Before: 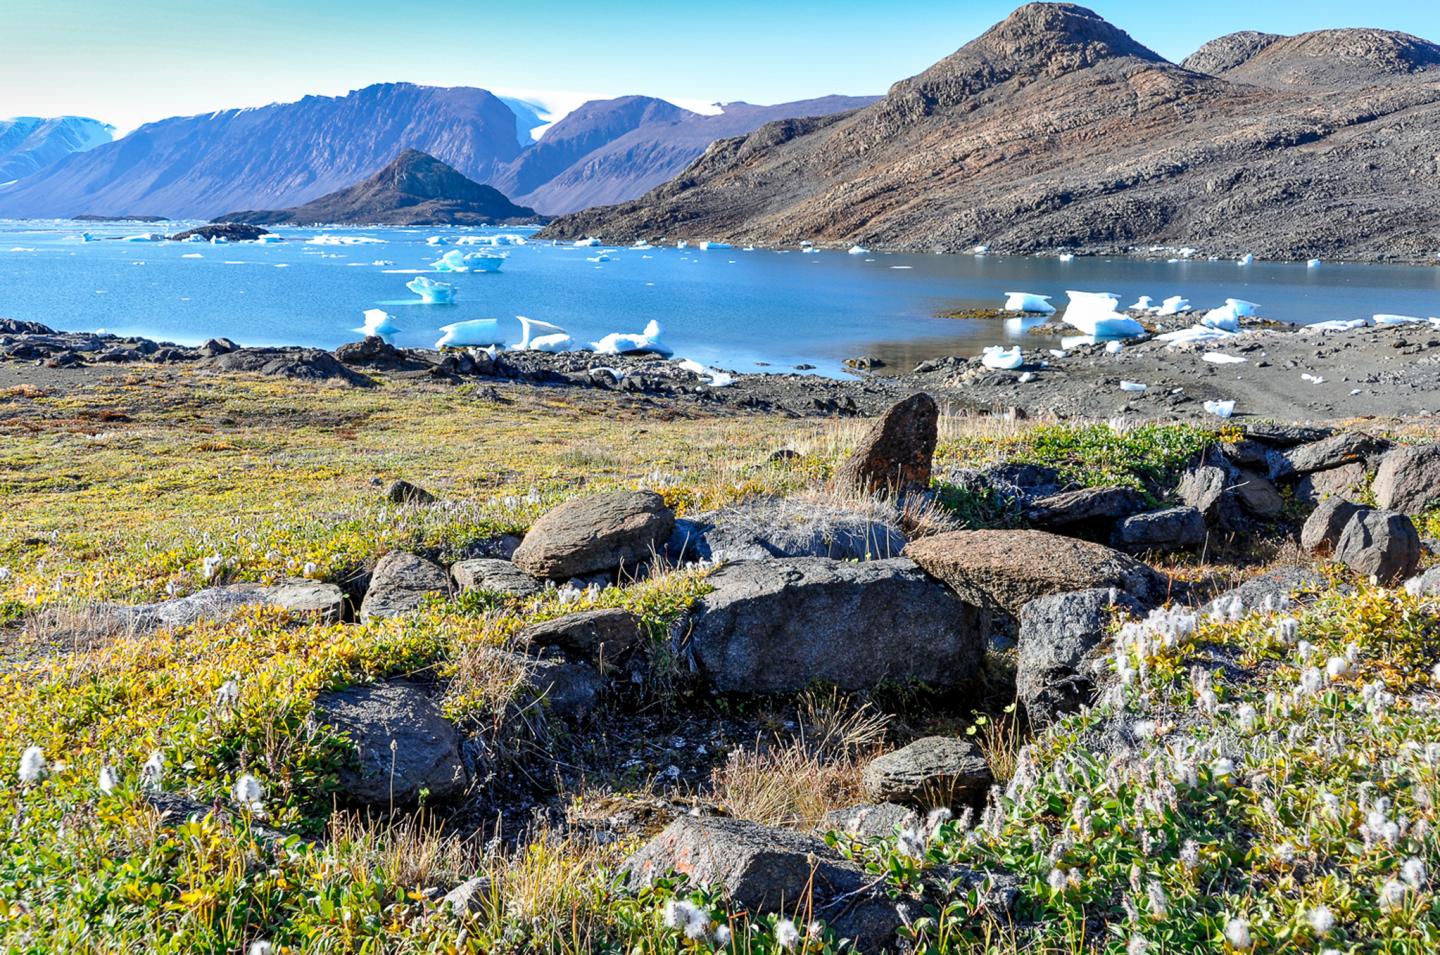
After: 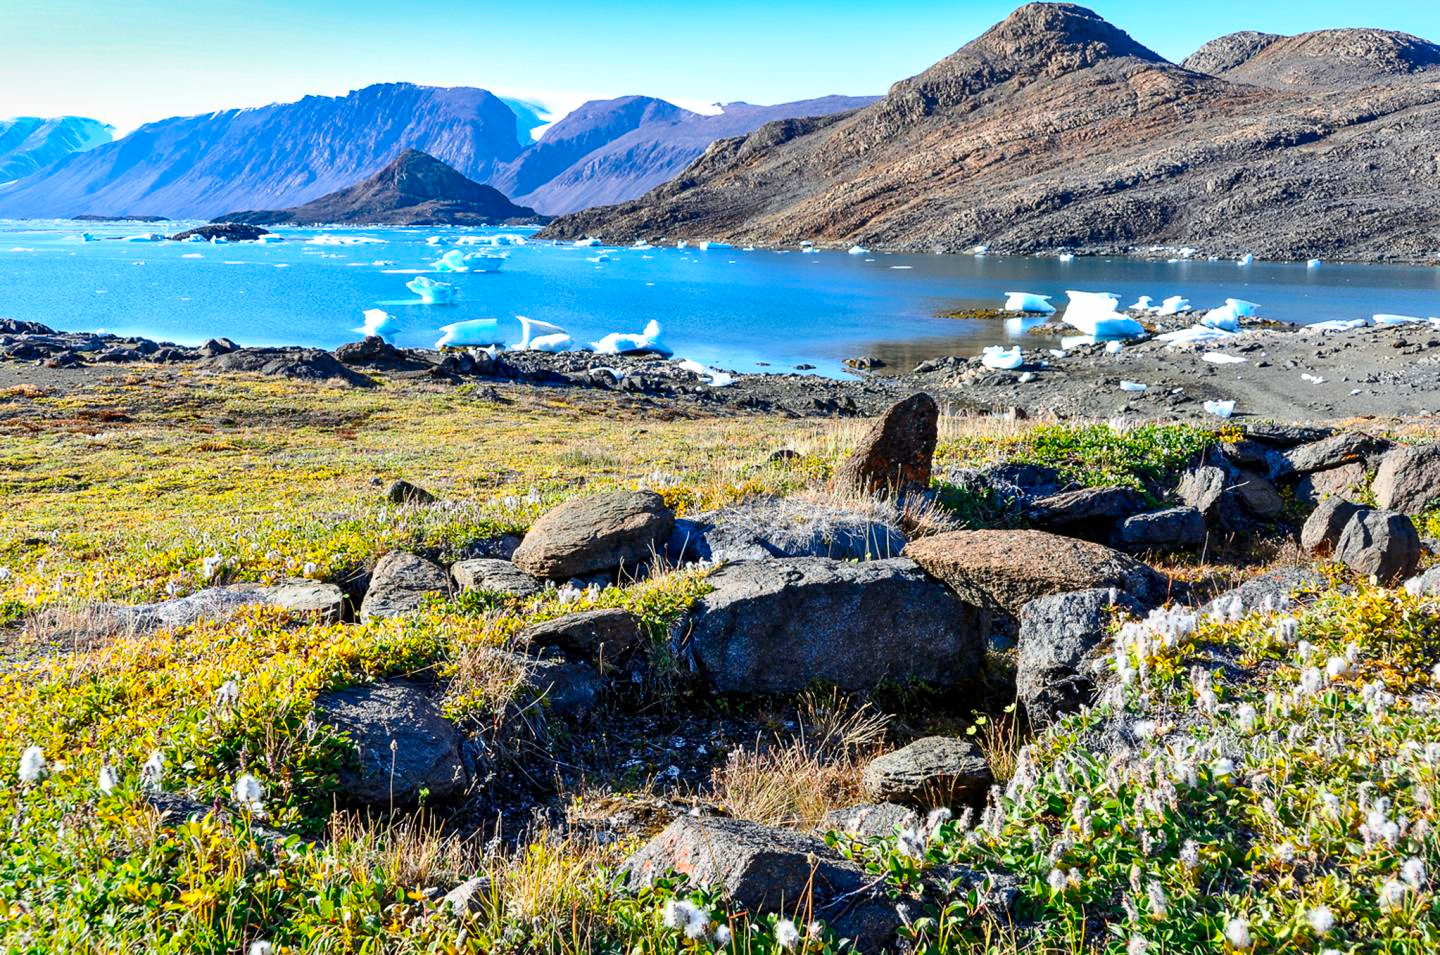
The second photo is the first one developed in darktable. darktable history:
contrast brightness saturation: contrast 0.179, saturation 0.299
